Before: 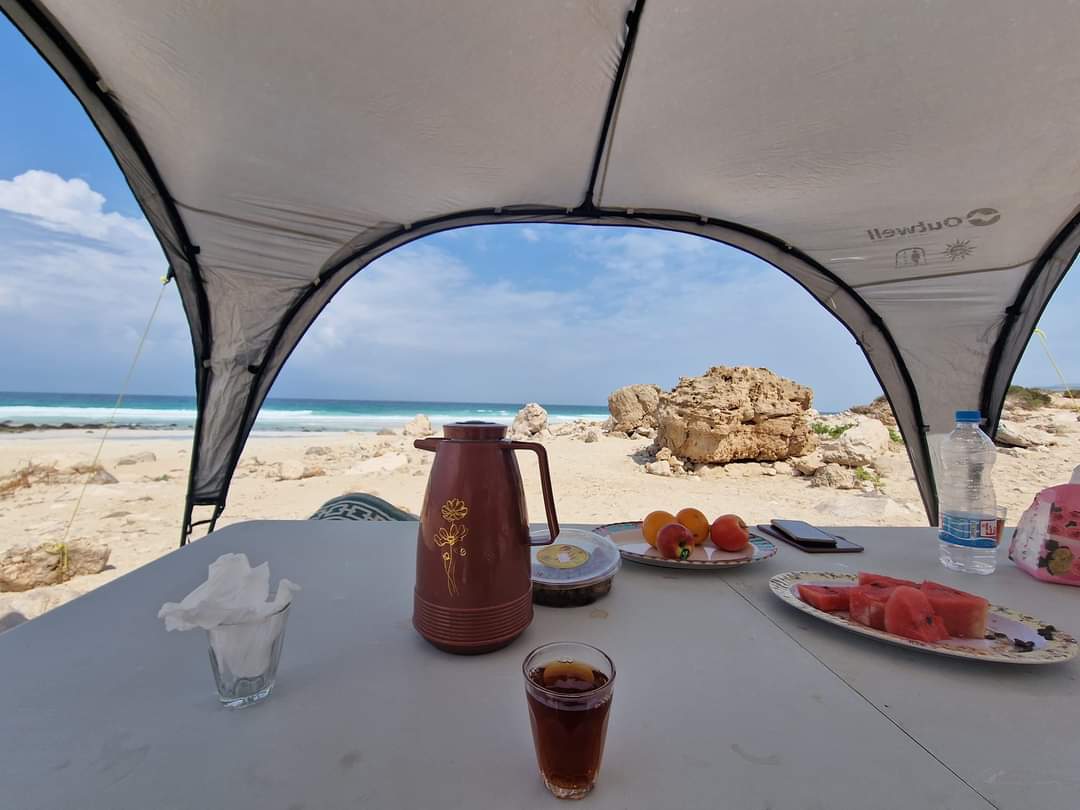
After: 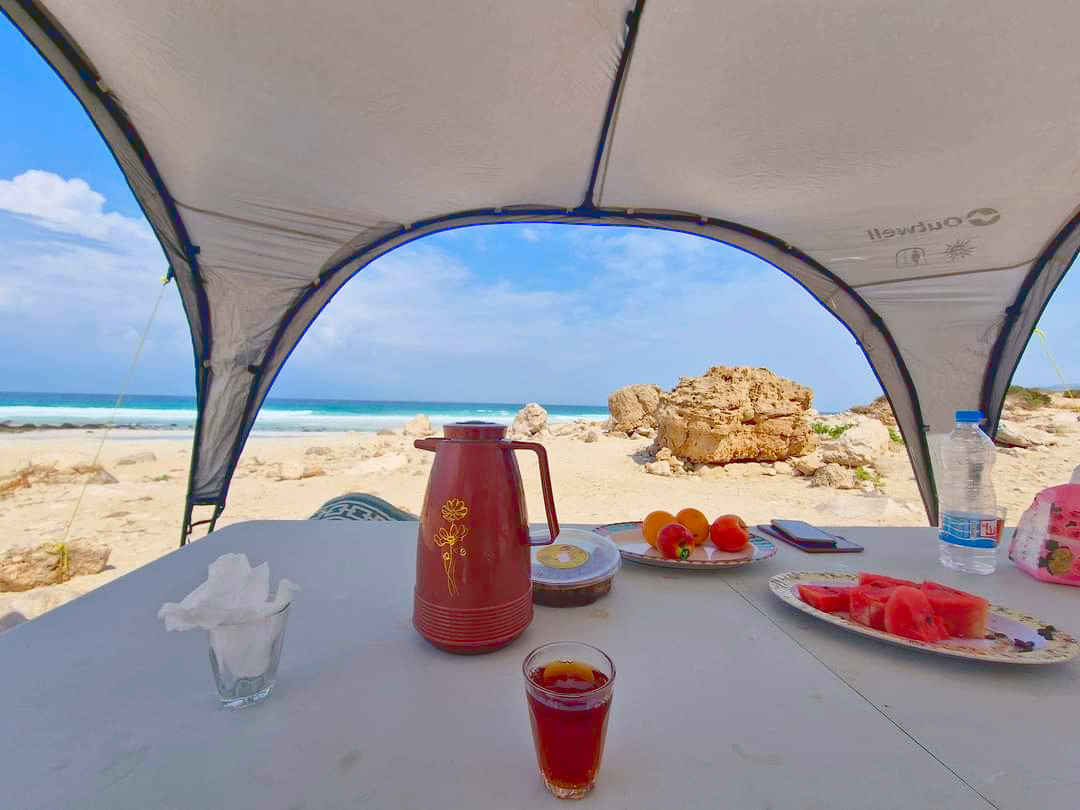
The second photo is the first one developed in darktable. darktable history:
color balance rgb: perceptual saturation grading › global saturation 20%, global vibrance 20%
rotate and perspective: automatic cropping off
tone curve: curves: ch0 [(0, 0.137) (1, 1)], color space Lab, linked channels, preserve colors none
